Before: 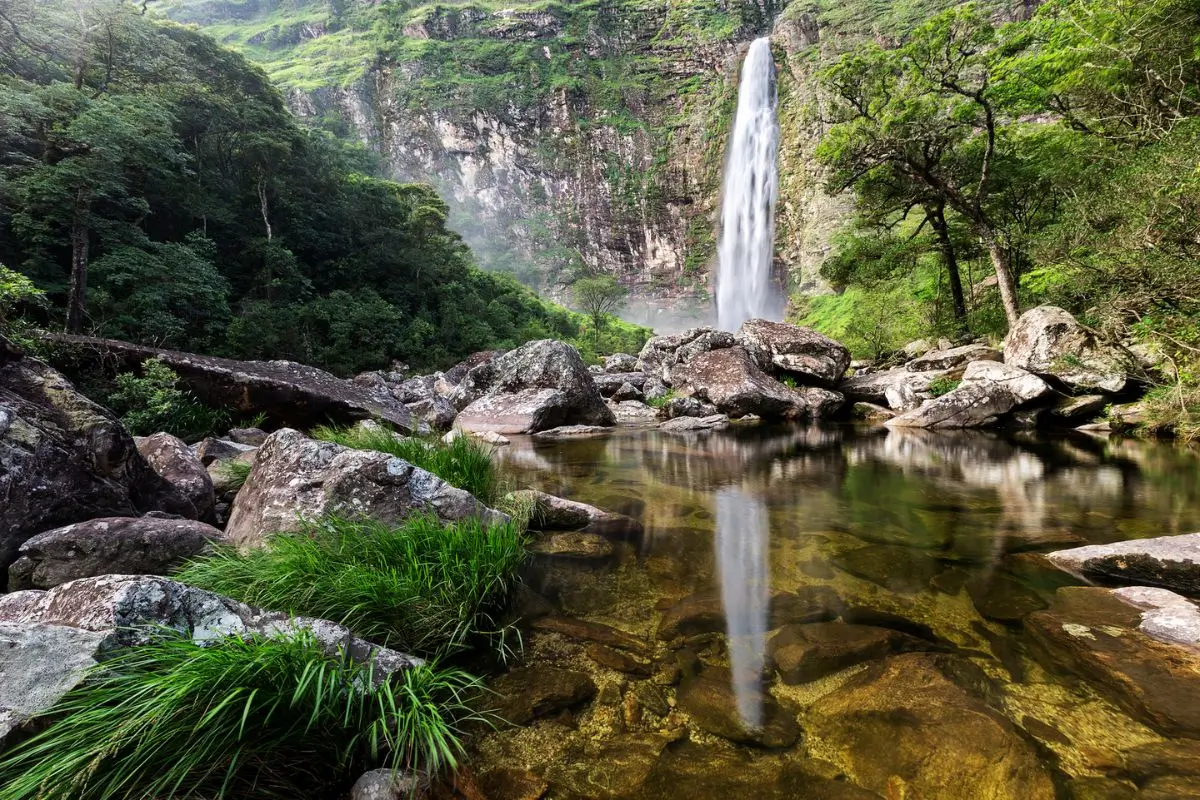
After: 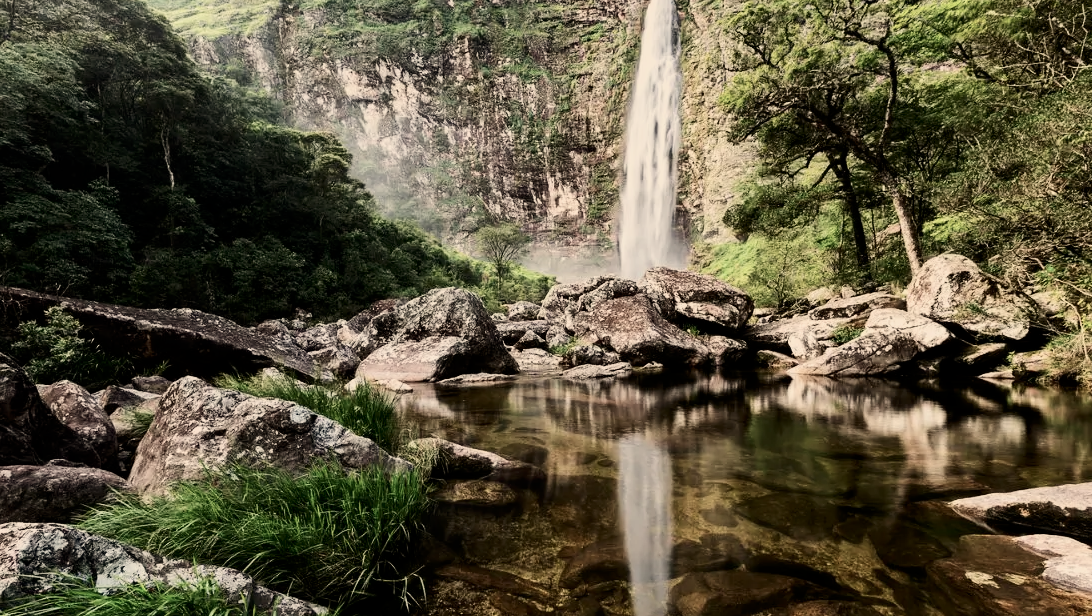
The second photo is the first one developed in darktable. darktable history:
white balance: red 1.123, blue 0.83
exposure: exposure -0.048 EV, compensate highlight preservation false
crop: left 8.155%, top 6.611%, bottom 15.385%
filmic rgb: white relative exposure 3.85 EV, hardness 4.3
contrast brightness saturation: contrast 0.25, saturation -0.31
